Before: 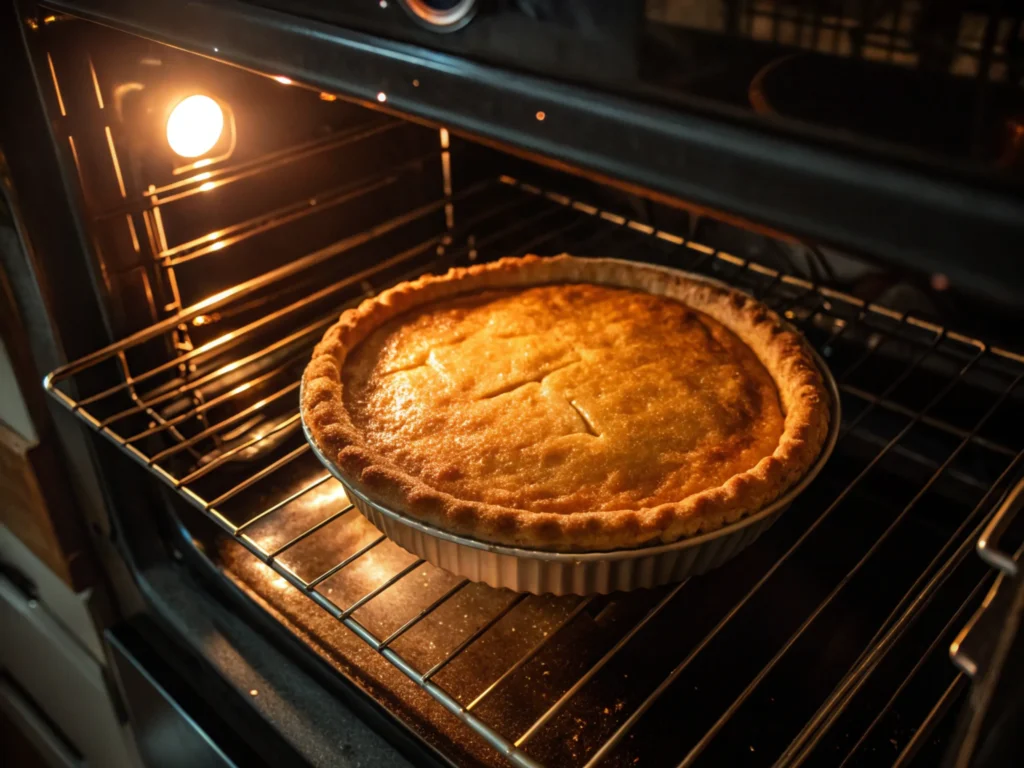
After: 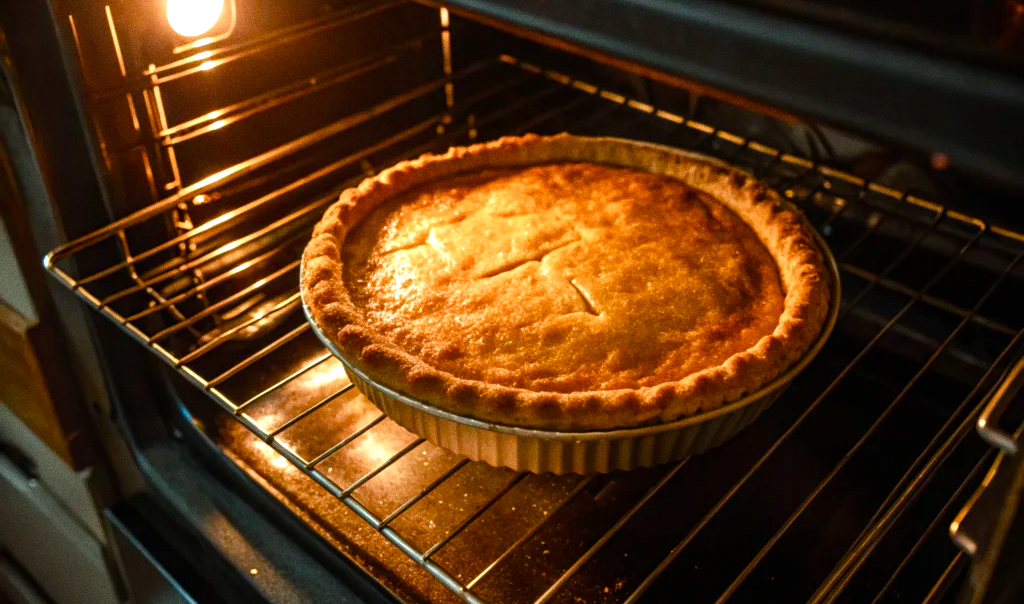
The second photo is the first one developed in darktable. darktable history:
grain: coarseness 0.09 ISO
crop and rotate: top 15.774%, bottom 5.506%
color balance rgb: perceptual saturation grading › global saturation 25%, perceptual saturation grading › highlights -50%, perceptual saturation grading › shadows 30%, perceptual brilliance grading › global brilliance 12%, global vibrance 20%
